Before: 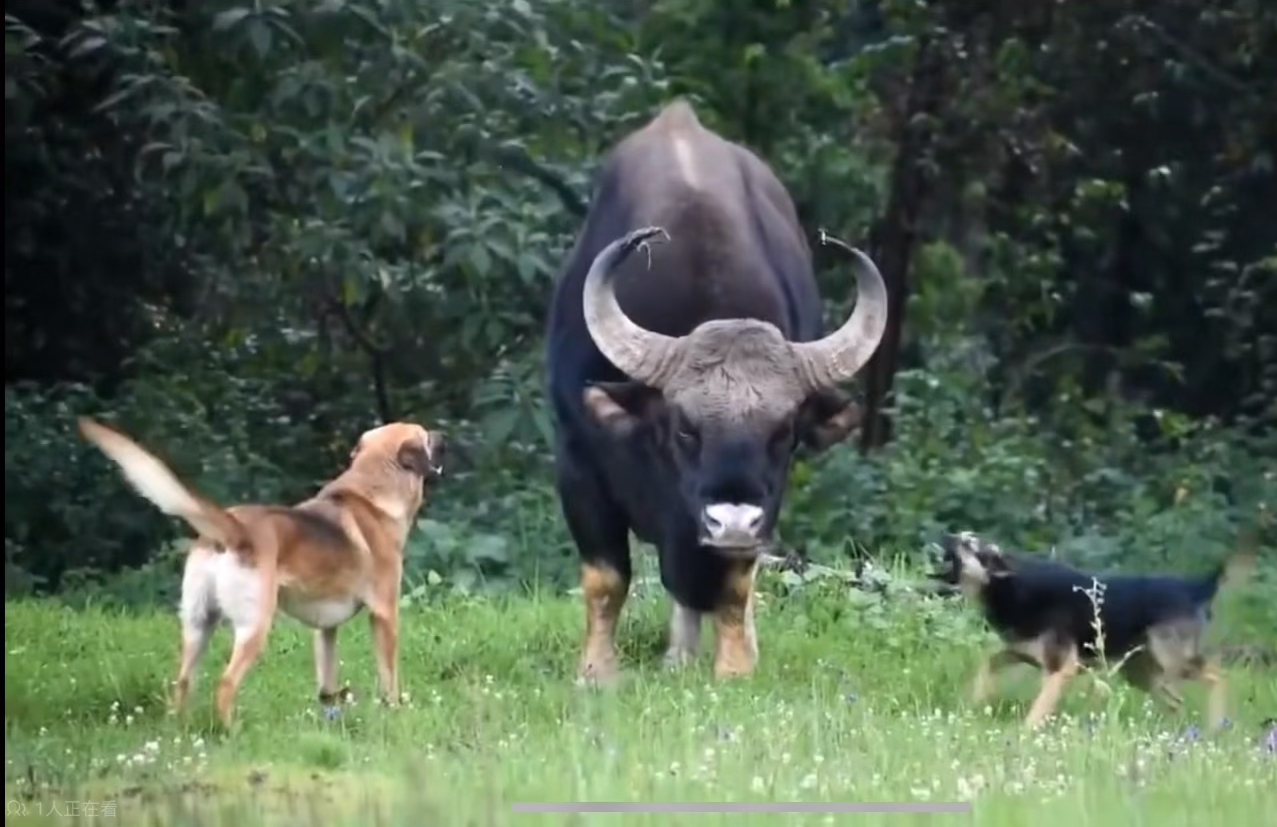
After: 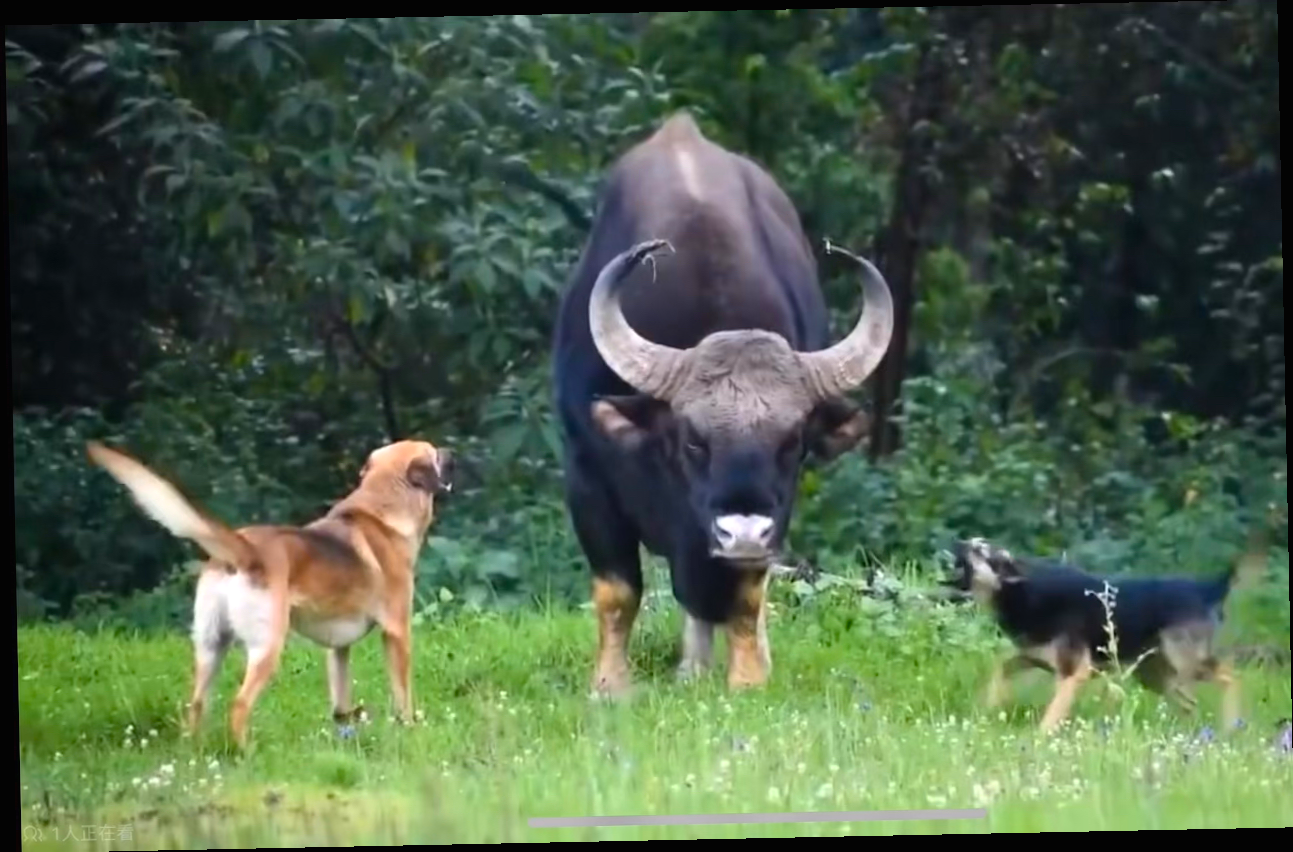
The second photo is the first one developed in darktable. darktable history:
color balance rgb: perceptual saturation grading › global saturation 25%, global vibrance 20%
rotate and perspective: rotation -1.17°, automatic cropping off
exposure: black level correction -0.001, exposure 0.08 EV, compensate highlight preservation false
